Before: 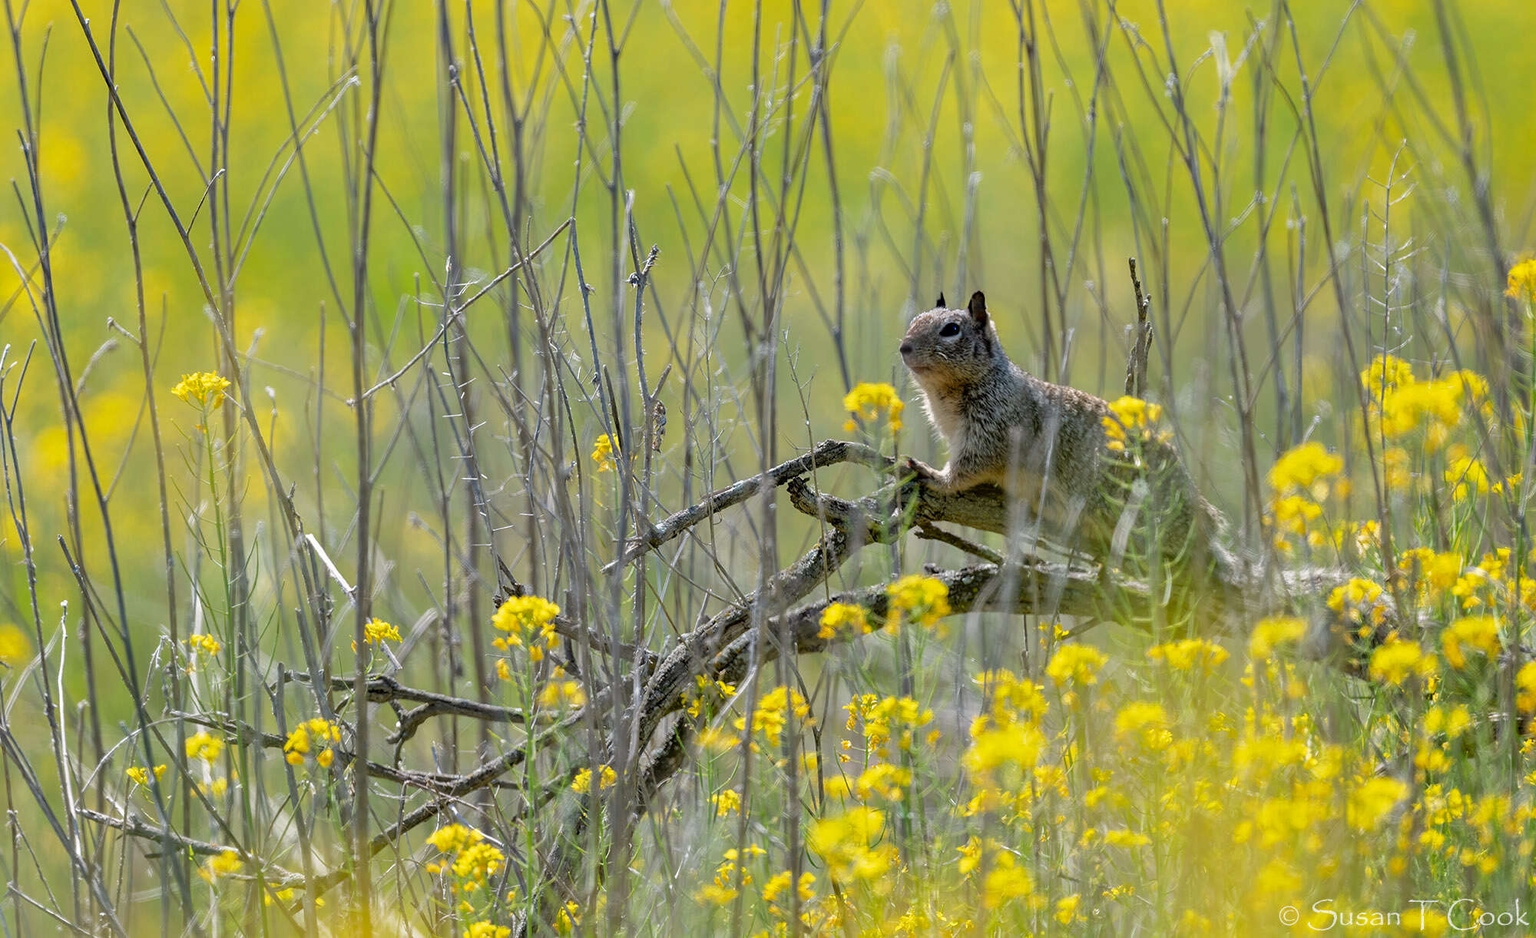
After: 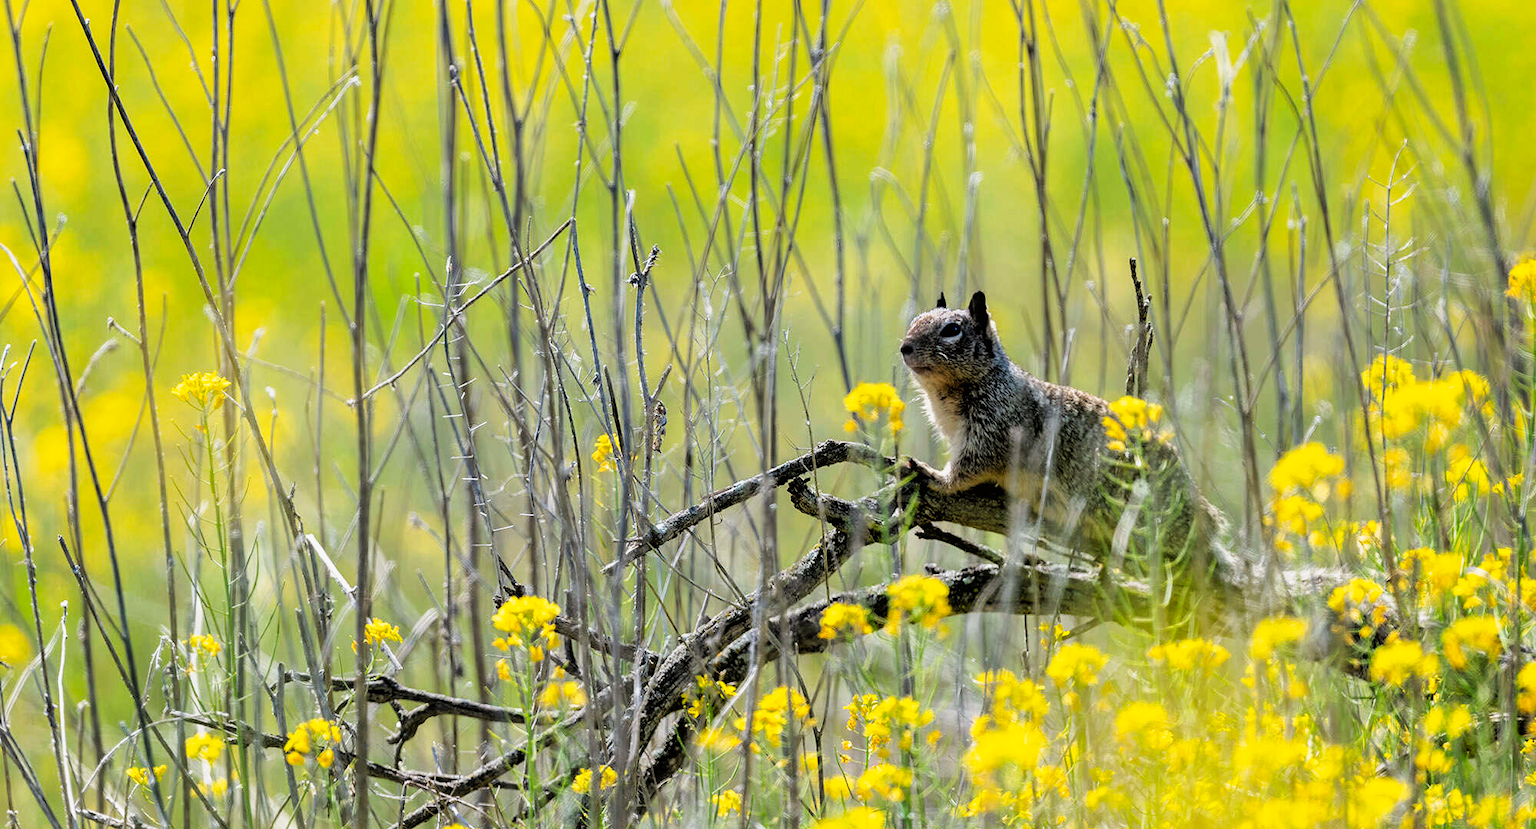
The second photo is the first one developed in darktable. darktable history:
crop and rotate: top 0%, bottom 11.49%
filmic rgb: black relative exposure -3.92 EV, white relative exposure 3.14 EV, hardness 2.87
tone curve: curves: ch0 [(0, 0) (0.003, 0.011) (0.011, 0.019) (0.025, 0.03) (0.044, 0.045) (0.069, 0.061) (0.1, 0.085) (0.136, 0.119) (0.177, 0.159) (0.224, 0.205) (0.277, 0.261) (0.335, 0.329) (0.399, 0.407) (0.468, 0.508) (0.543, 0.606) (0.623, 0.71) (0.709, 0.815) (0.801, 0.903) (0.898, 0.957) (1, 1)], preserve colors none
